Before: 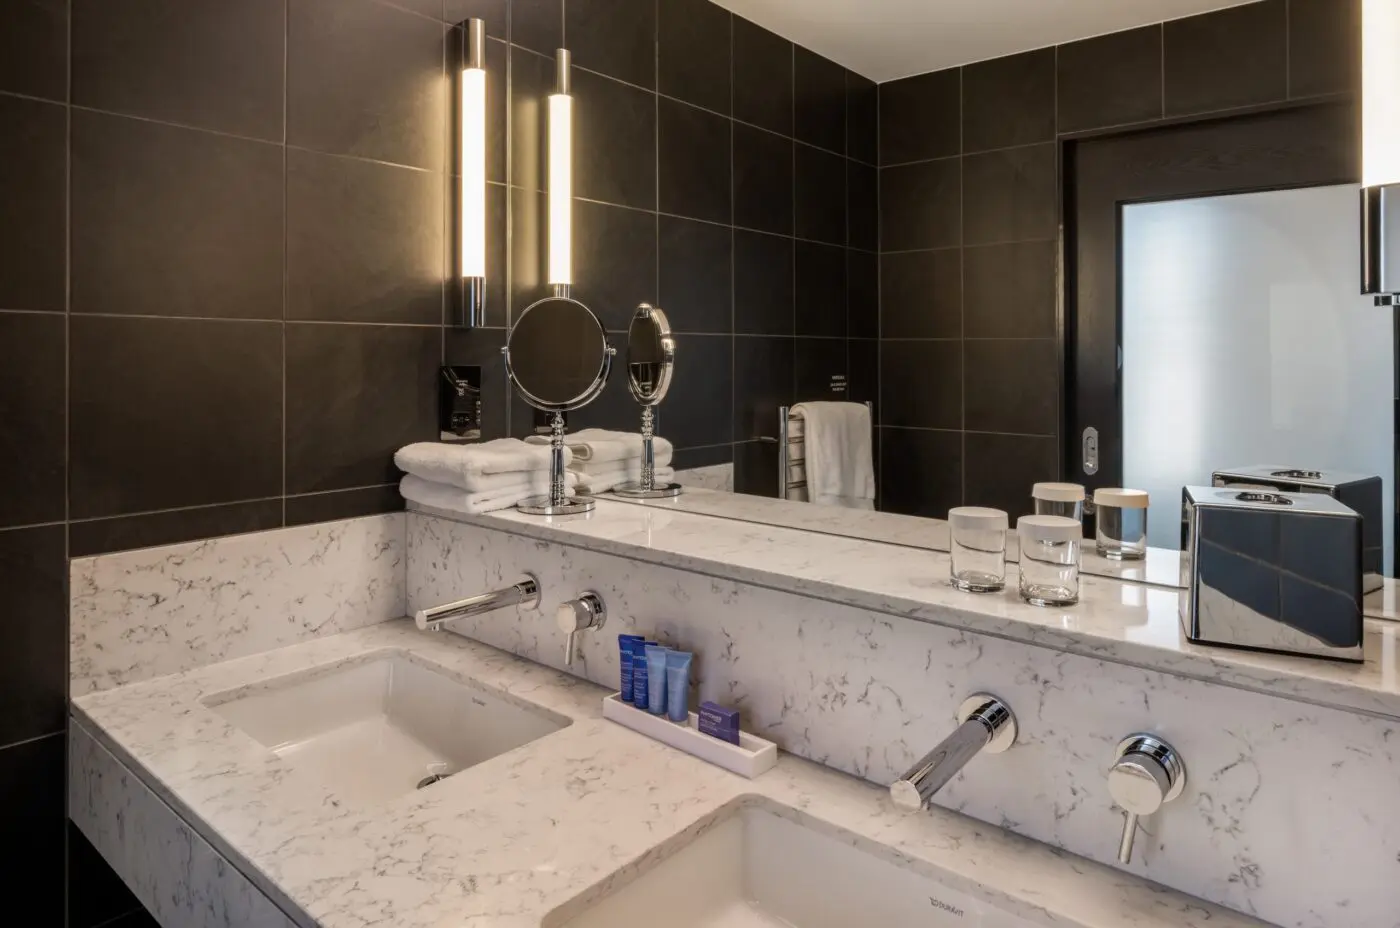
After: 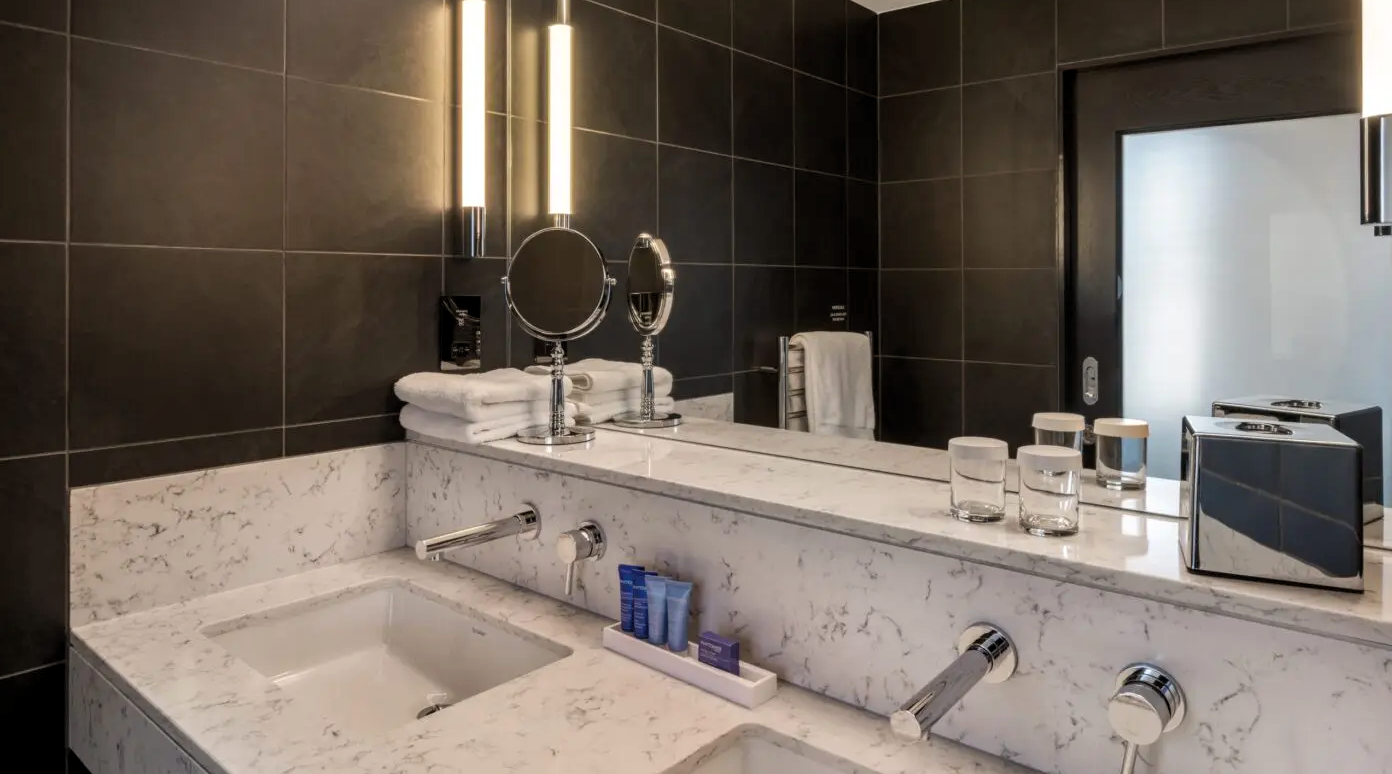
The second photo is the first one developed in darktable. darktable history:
levels: levels [0.016, 0.492, 0.969]
crop: top 7.625%, bottom 8.027%
shadows and highlights: radius 125.46, shadows 30.51, highlights -30.51, low approximation 0.01, soften with gaussian
